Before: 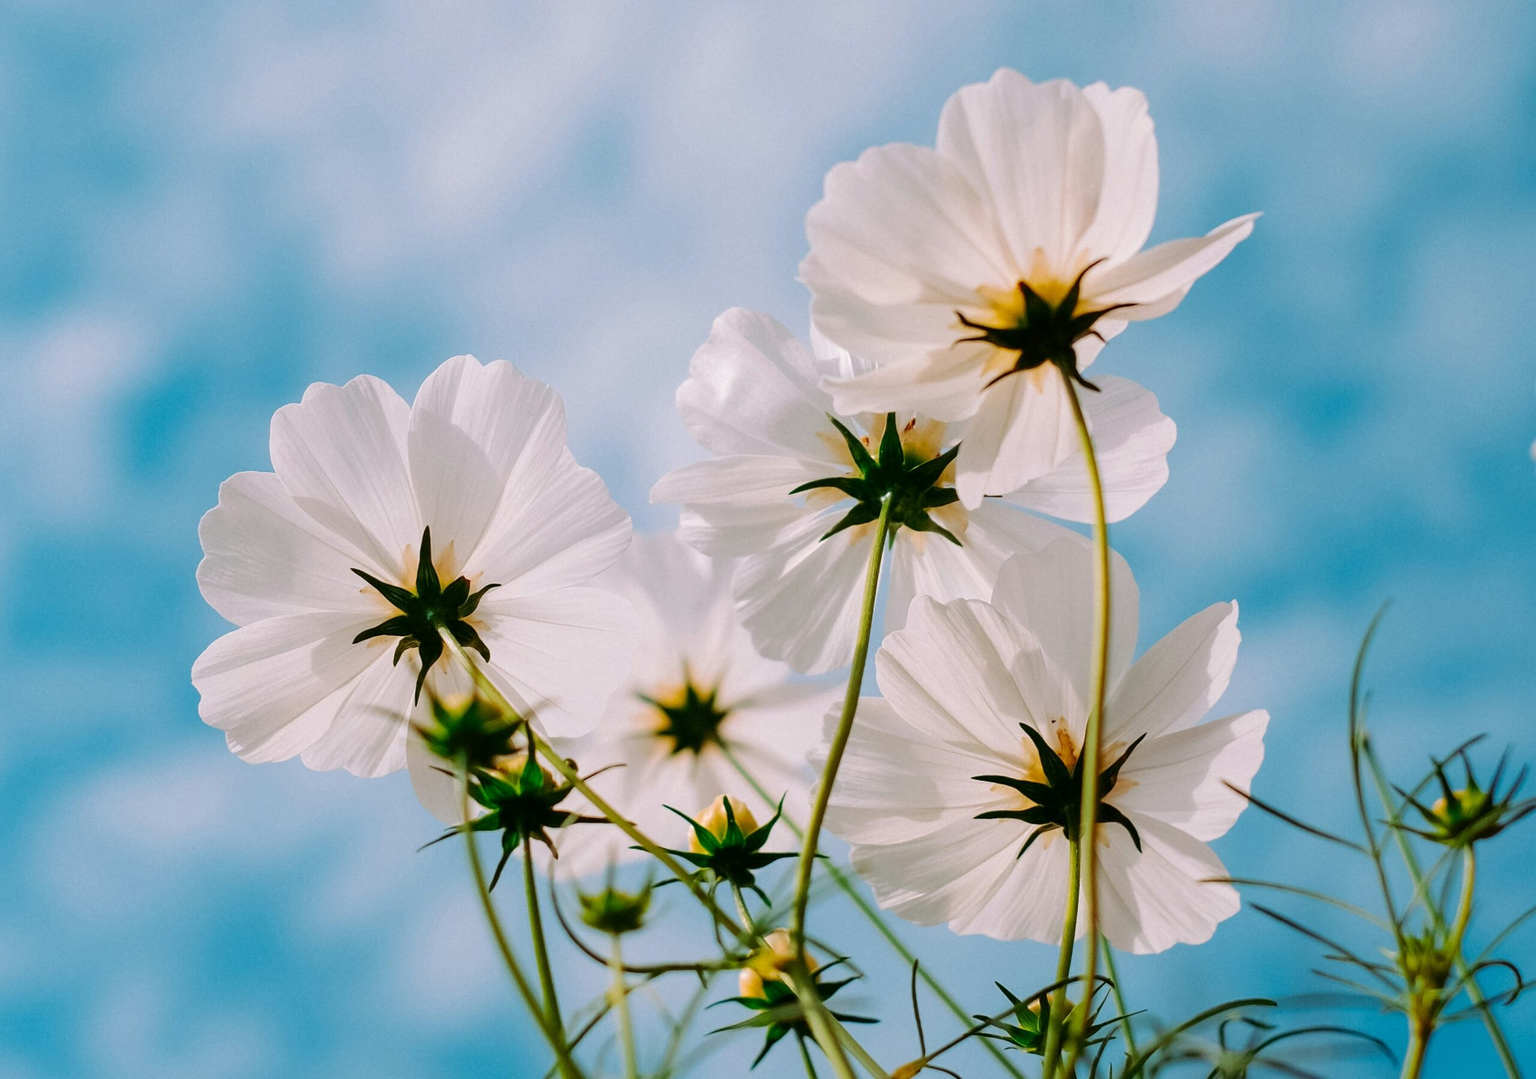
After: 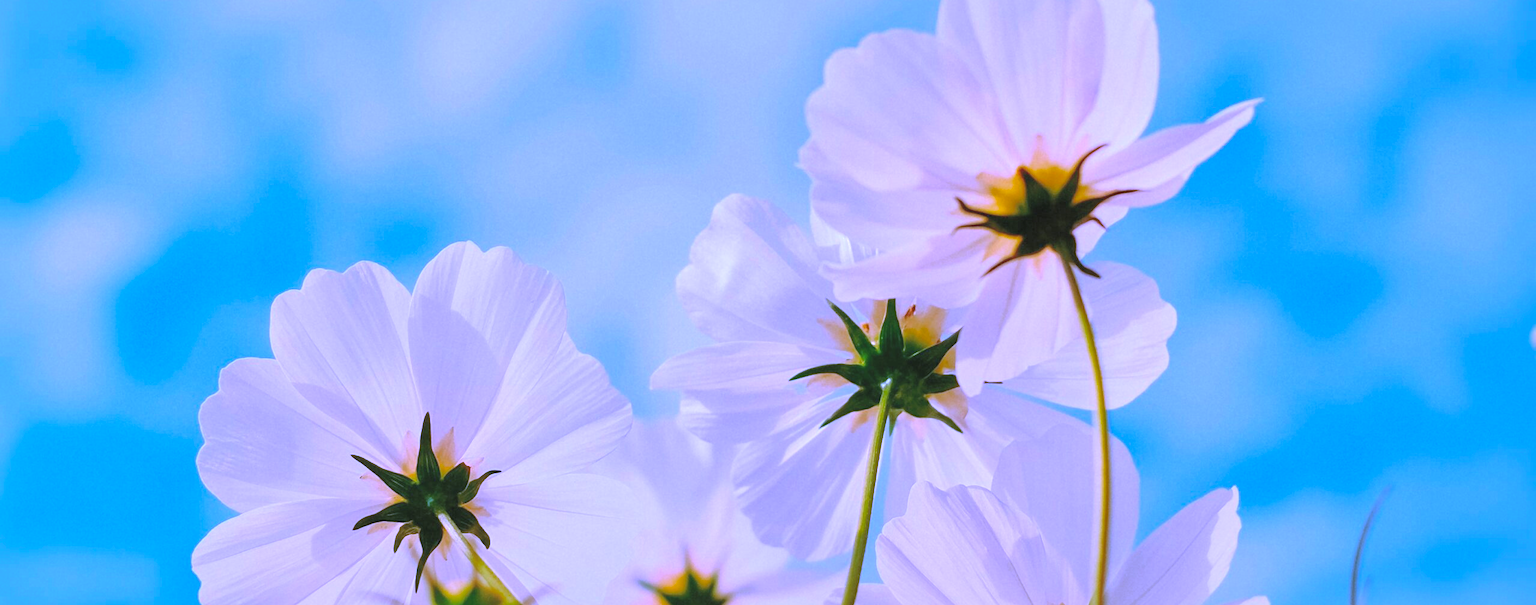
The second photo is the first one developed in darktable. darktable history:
crop and rotate: top 10.605%, bottom 33.274%
shadows and highlights: on, module defaults
white balance: red 0.98, blue 1.61
contrast brightness saturation: contrast 0.1, brightness 0.3, saturation 0.14
